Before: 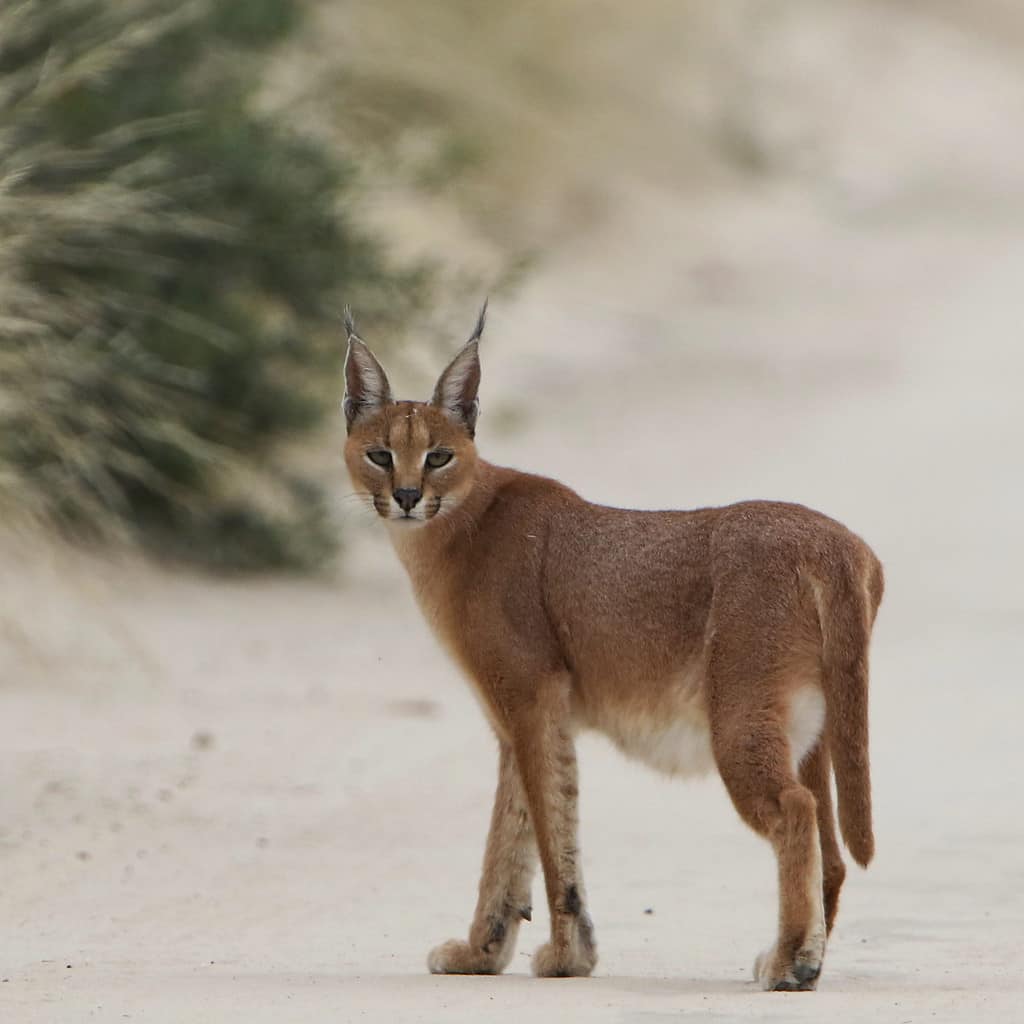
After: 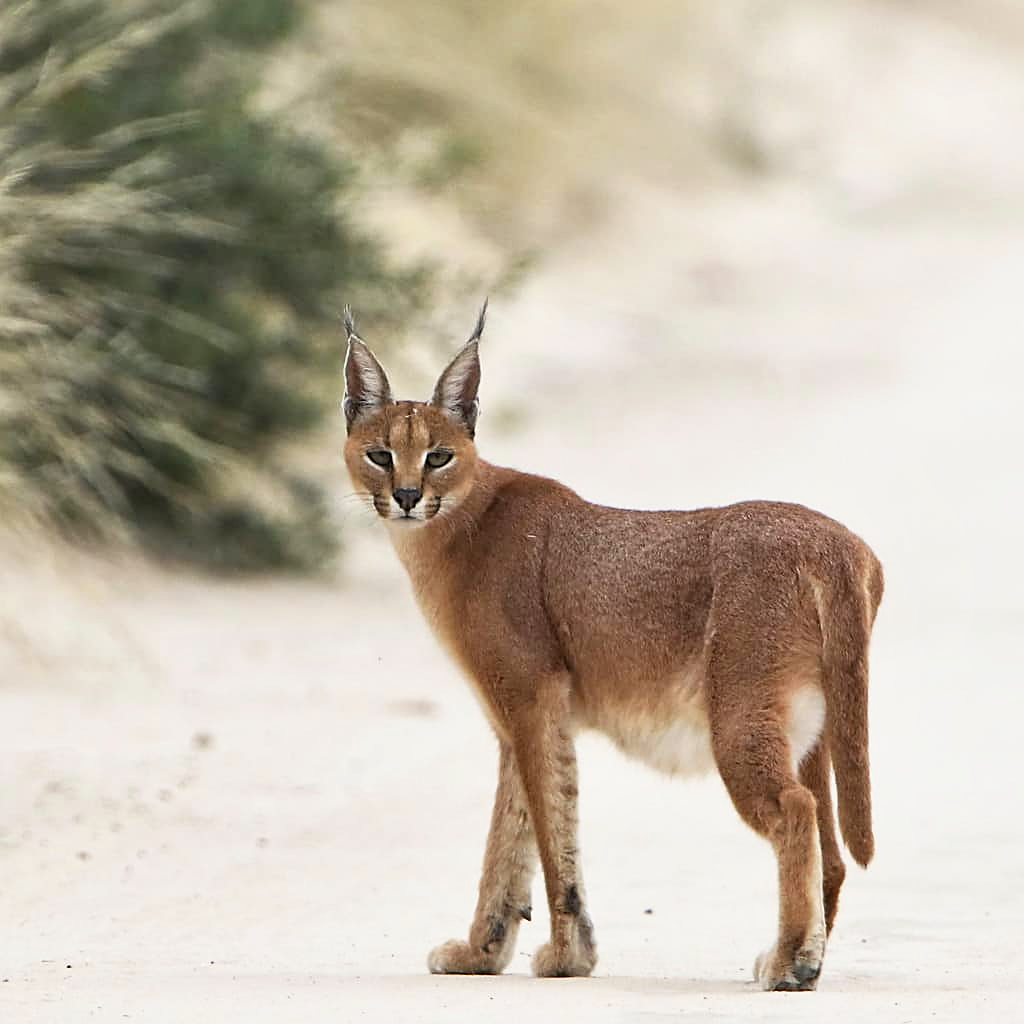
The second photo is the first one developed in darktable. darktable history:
local contrast: mode bilateral grid, contrast 20, coarseness 49, detail 120%, midtone range 0.2
base curve: curves: ch0 [(0, 0) (0.557, 0.834) (1, 1)], preserve colors none
sharpen: on, module defaults
